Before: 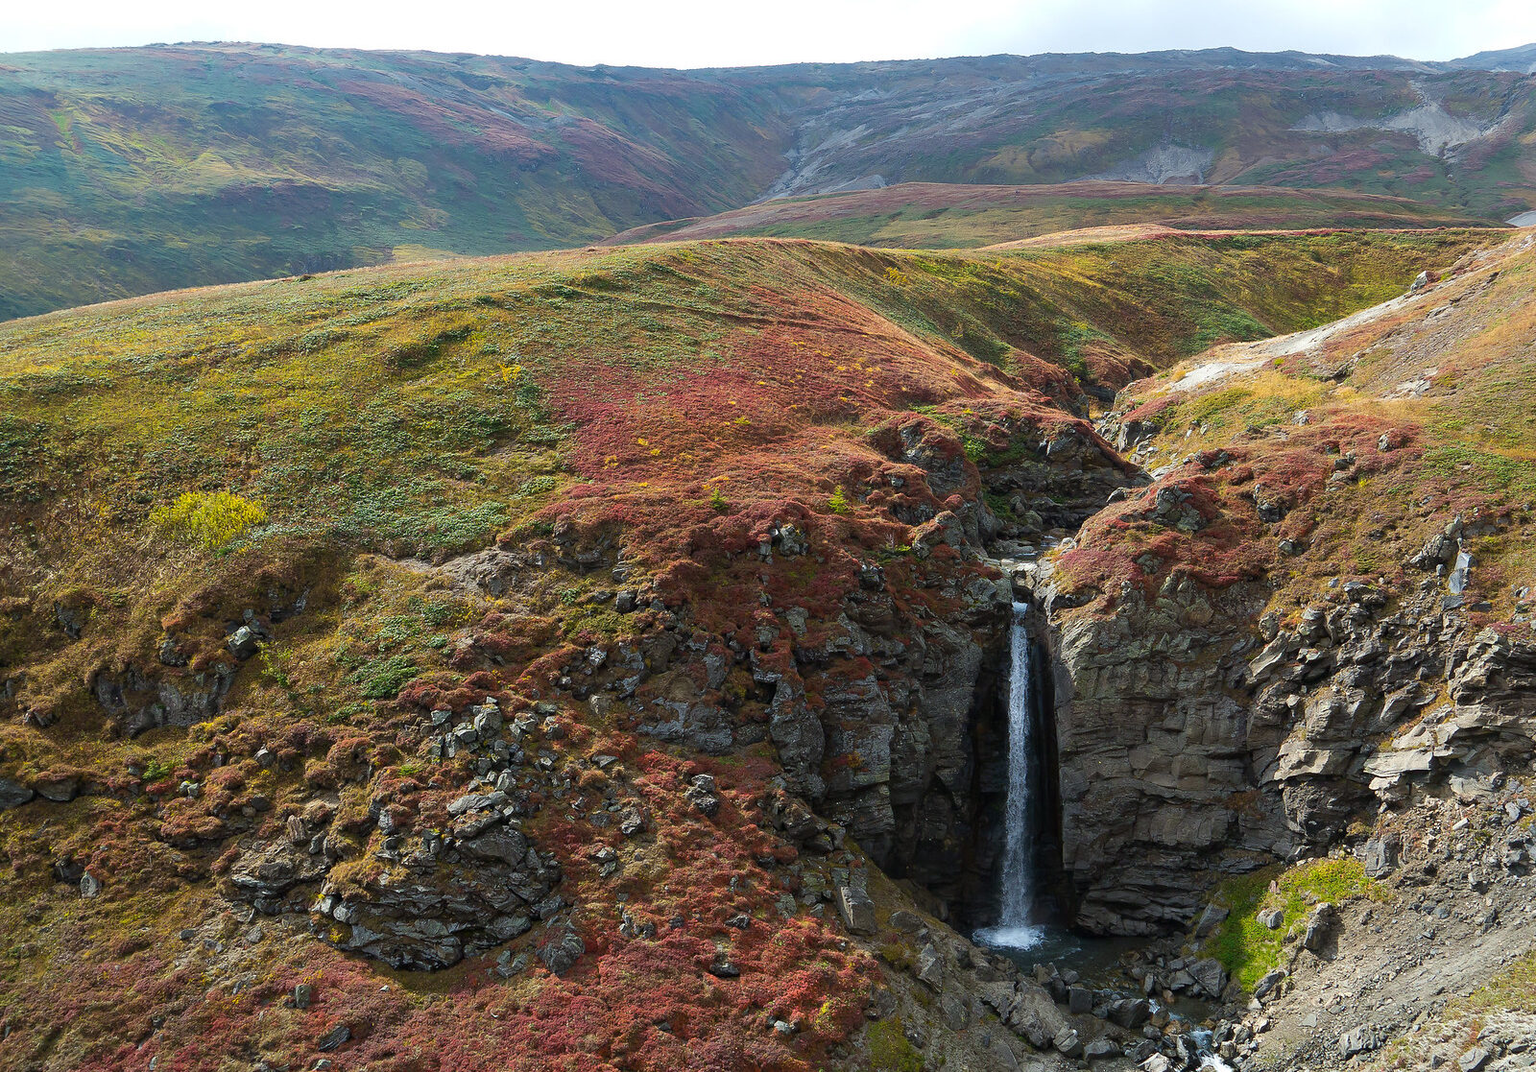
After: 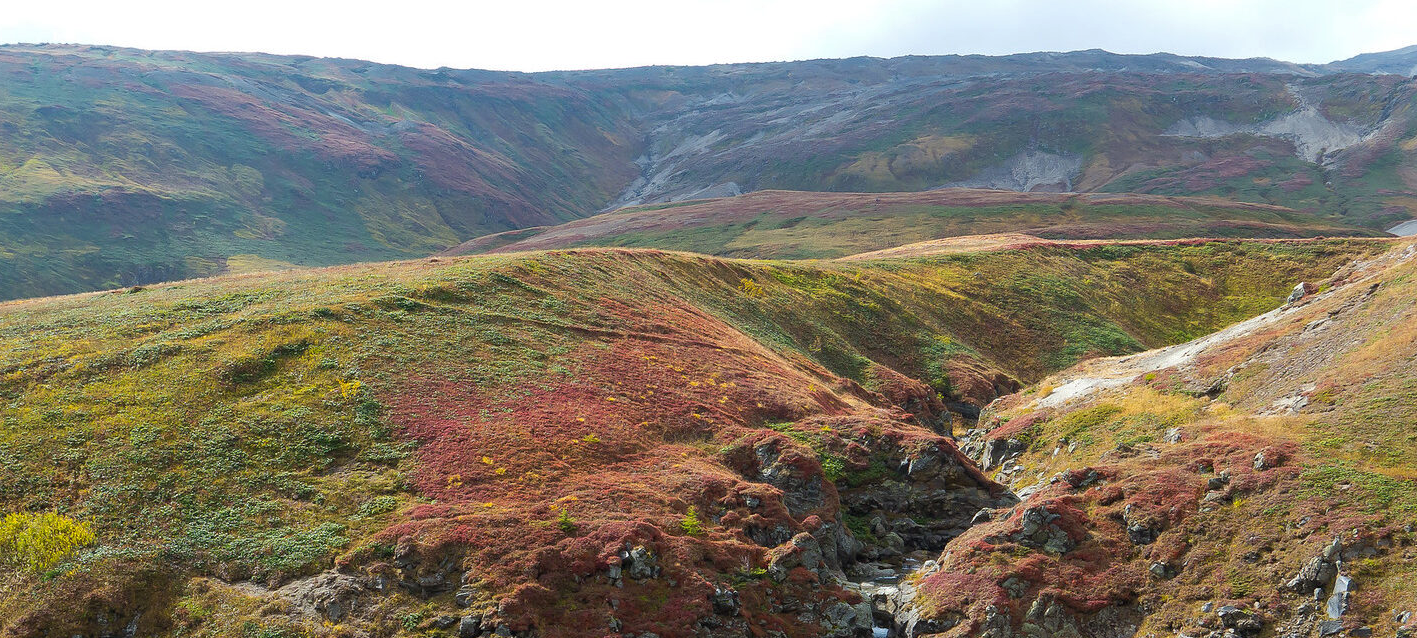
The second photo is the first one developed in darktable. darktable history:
crop and rotate: left 11.377%, bottom 42.868%
shadows and highlights: shadows 25.98, highlights -23.61
